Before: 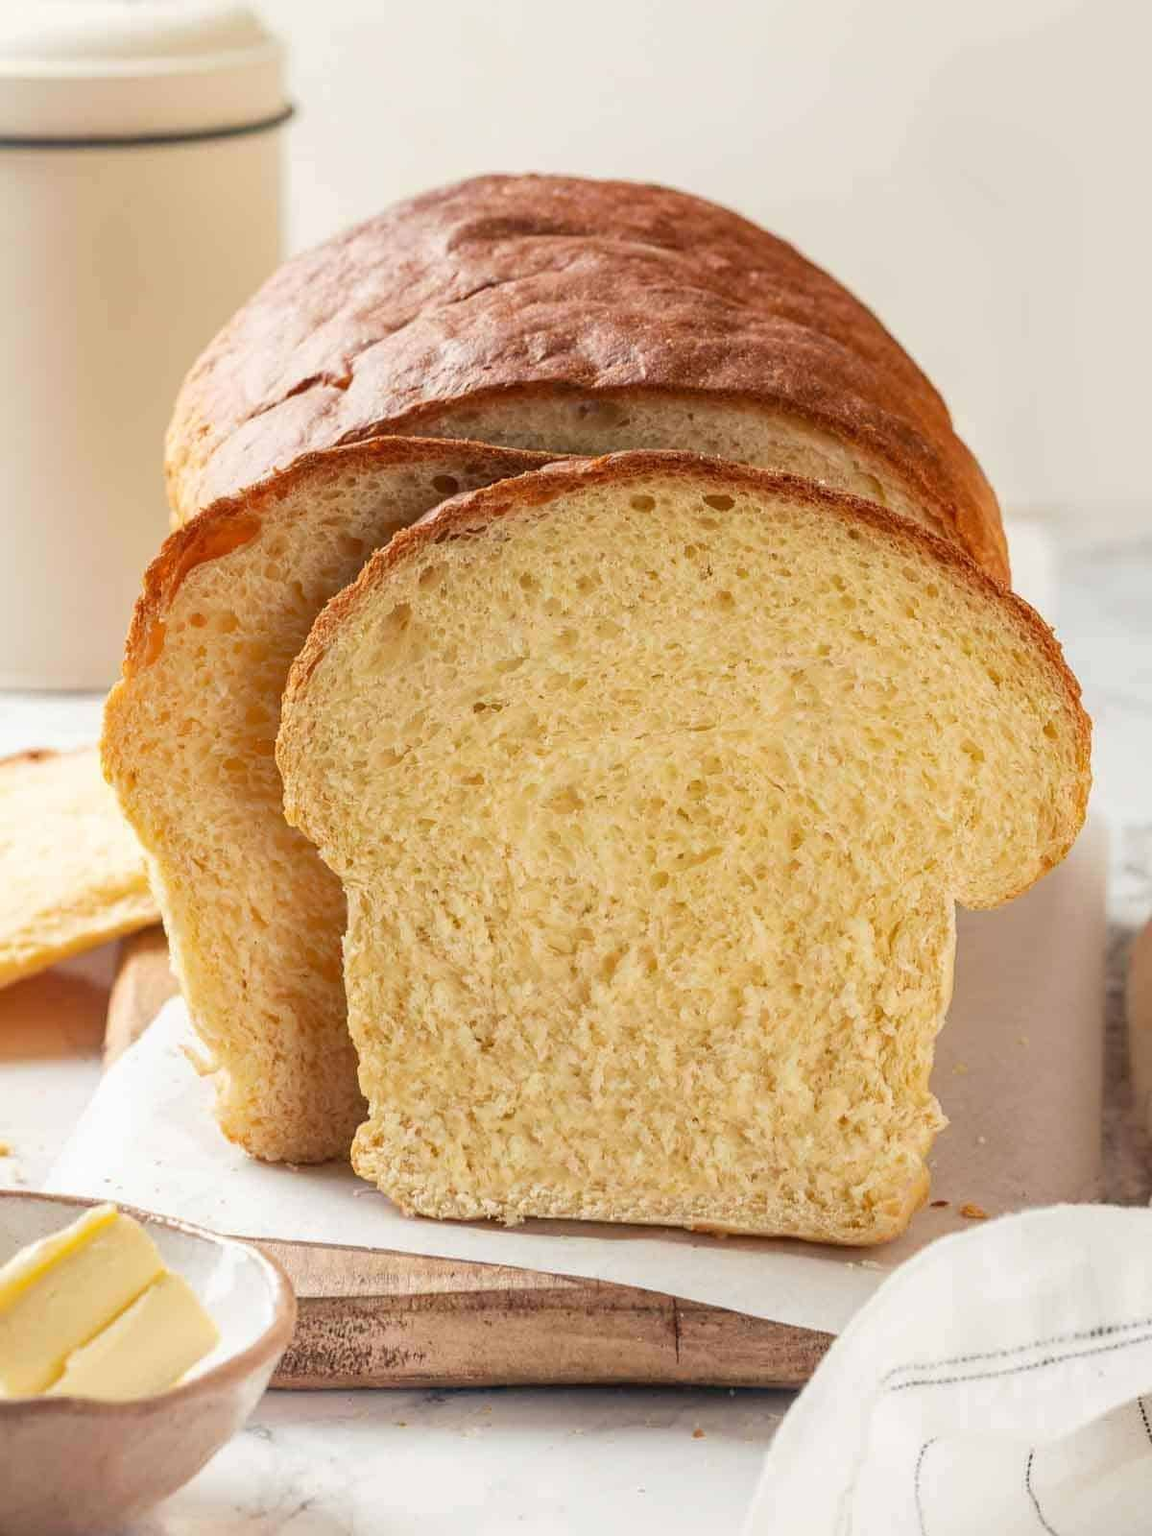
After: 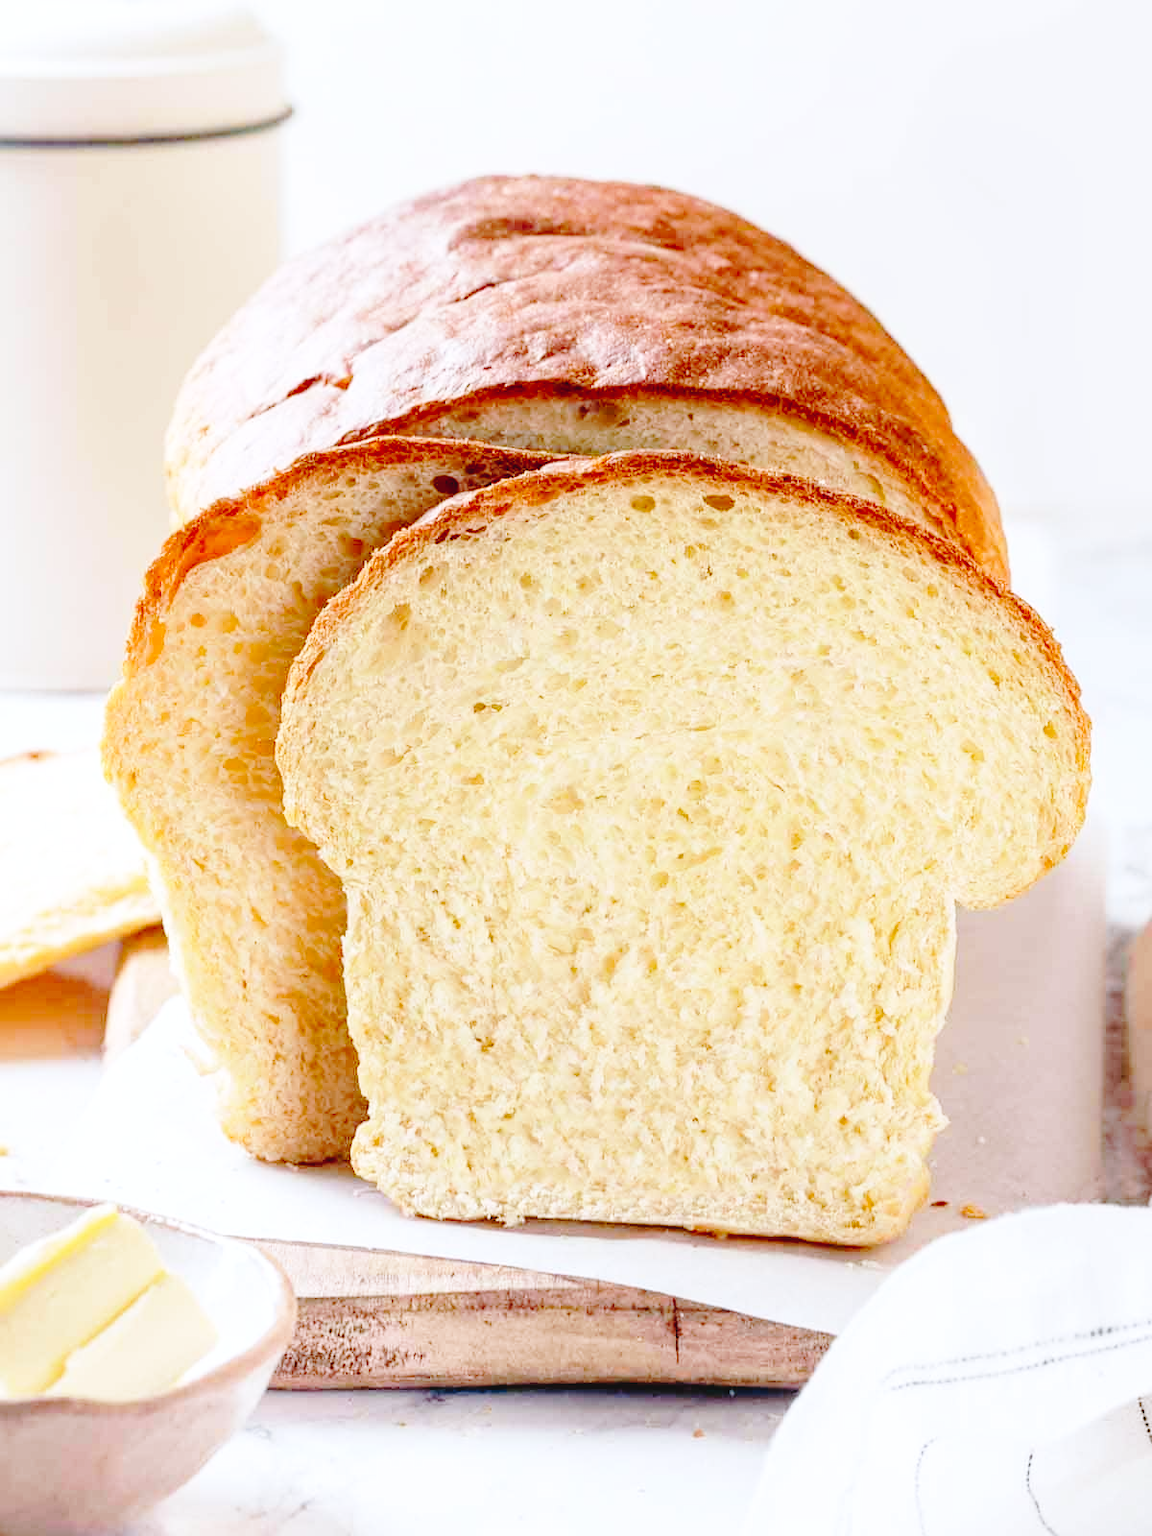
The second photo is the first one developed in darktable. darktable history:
color calibration: illuminant as shot in camera, x 0.37, y 0.382, temperature 4313.32 K
base curve: curves: ch0 [(0, 0) (0.028, 0.03) (0.121, 0.232) (0.46, 0.748) (0.859, 0.968) (1, 1)], preserve colors none
exposure: exposure 0.127 EV, compensate highlight preservation false
tone curve: curves: ch0 [(0, 0) (0.003, 0.048) (0.011, 0.048) (0.025, 0.048) (0.044, 0.049) (0.069, 0.048) (0.1, 0.052) (0.136, 0.071) (0.177, 0.109) (0.224, 0.157) (0.277, 0.233) (0.335, 0.32) (0.399, 0.404) (0.468, 0.496) (0.543, 0.582) (0.623, 0.653) (0.709, 0.738) (0.801, 0.811) (0.898, 0.895) (1, 1)], preserve colors none
